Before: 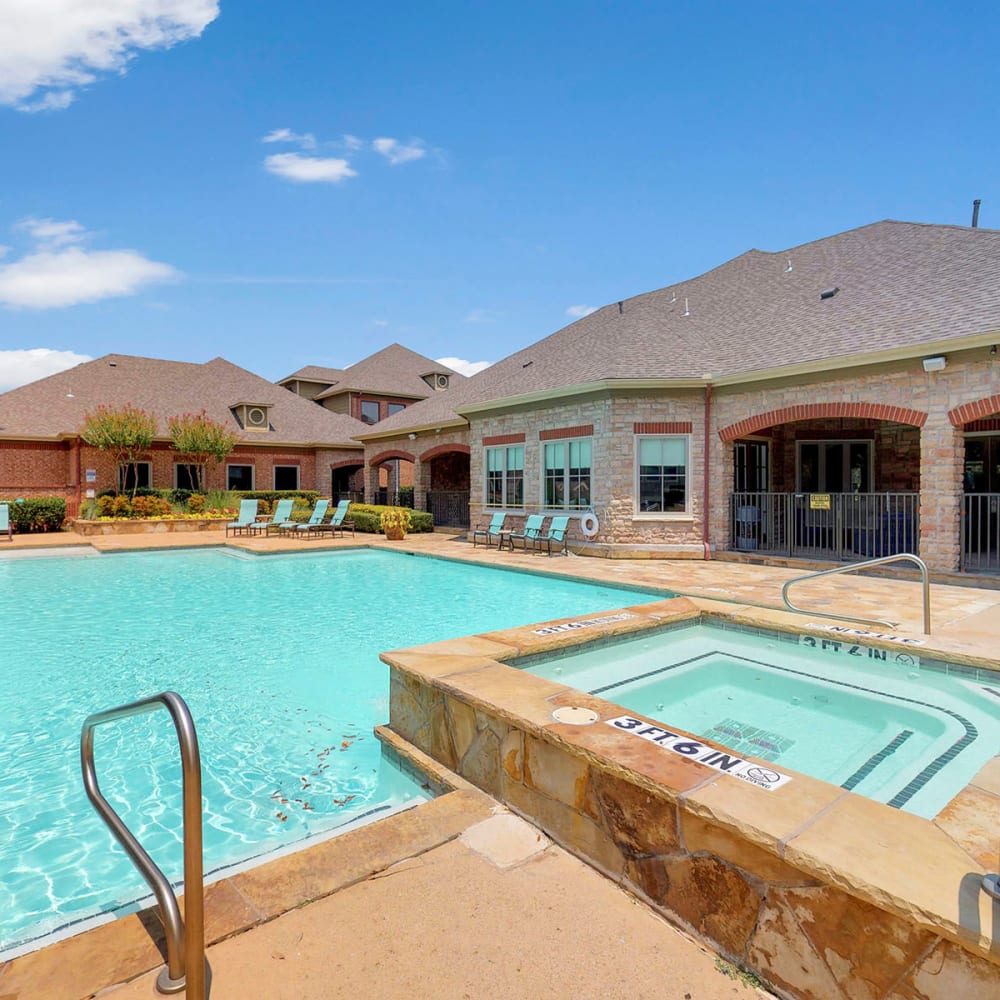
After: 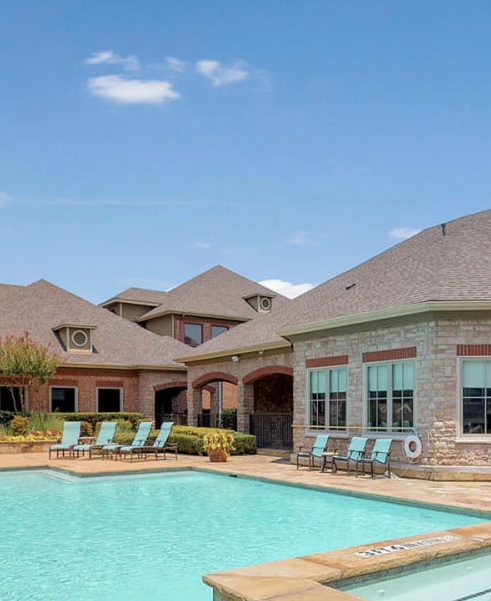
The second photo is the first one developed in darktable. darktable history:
crop: left 17.795%, top 7.868%, right 33.033%, bottom 31.951%
contrast brightness saturation: saturation -0.176
